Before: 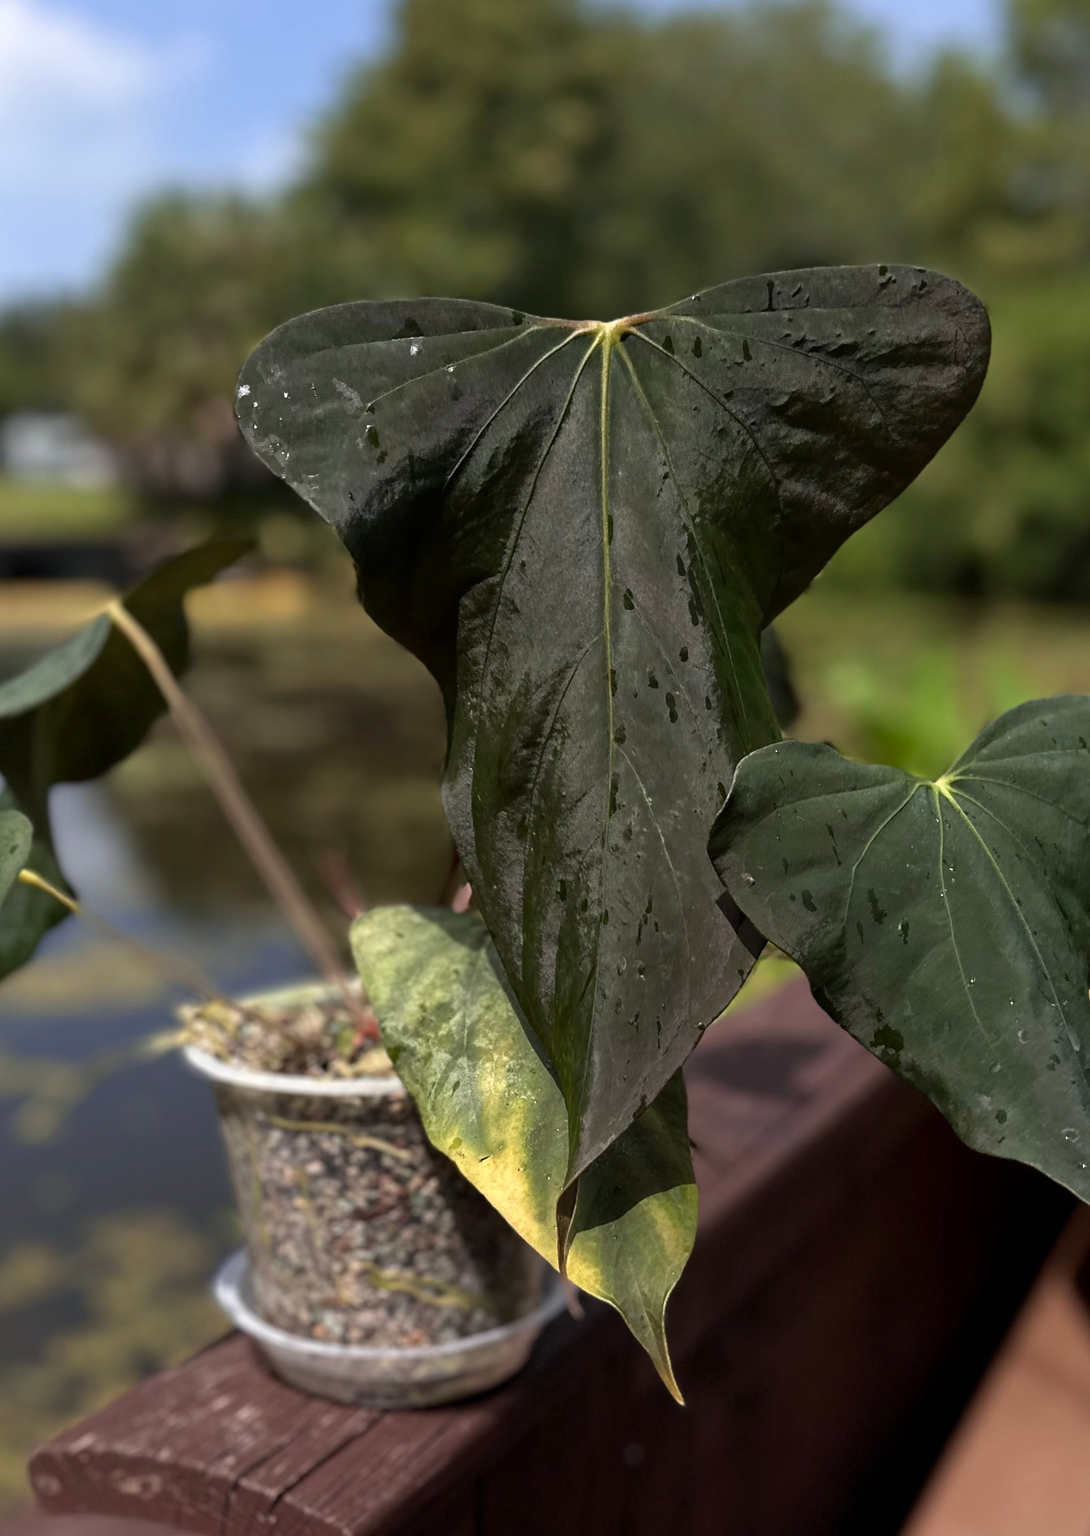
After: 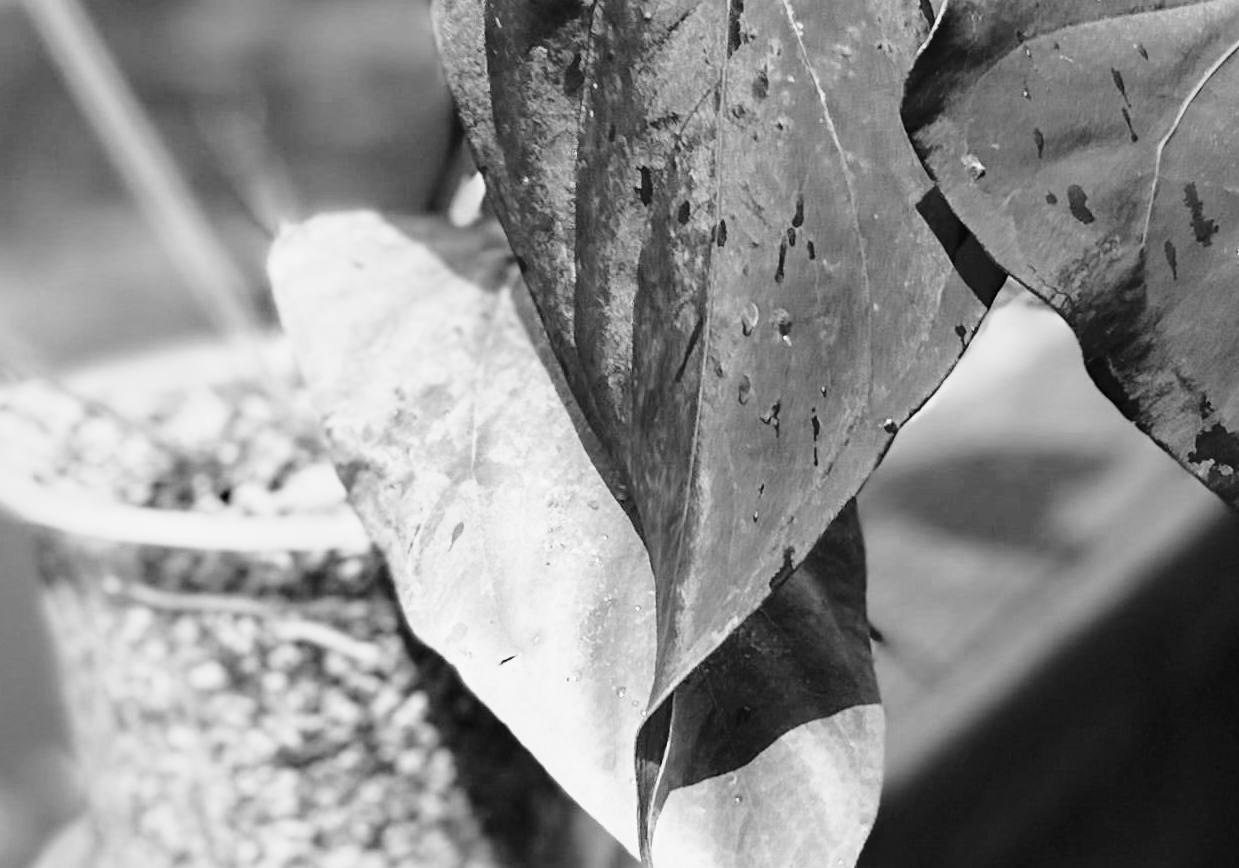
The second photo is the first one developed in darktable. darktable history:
exposure: black level correction 0, exposure 0.7 EV, compensate exposure bias true, compensate highlight preservation false
monochrome: a 26.22, b 42.67, size 0.8
base curve: curves: ch0 [(0, 0) (0.028, 0.03) (0.105, 0.232) (0.387, 0.748) (0.754, 0.968) (1, 1)], fusion 1, exposure shift 0.576, preserve colors none
crop: left 18.091%, top 51.13%, right 17.525%, bottom 16.85%
